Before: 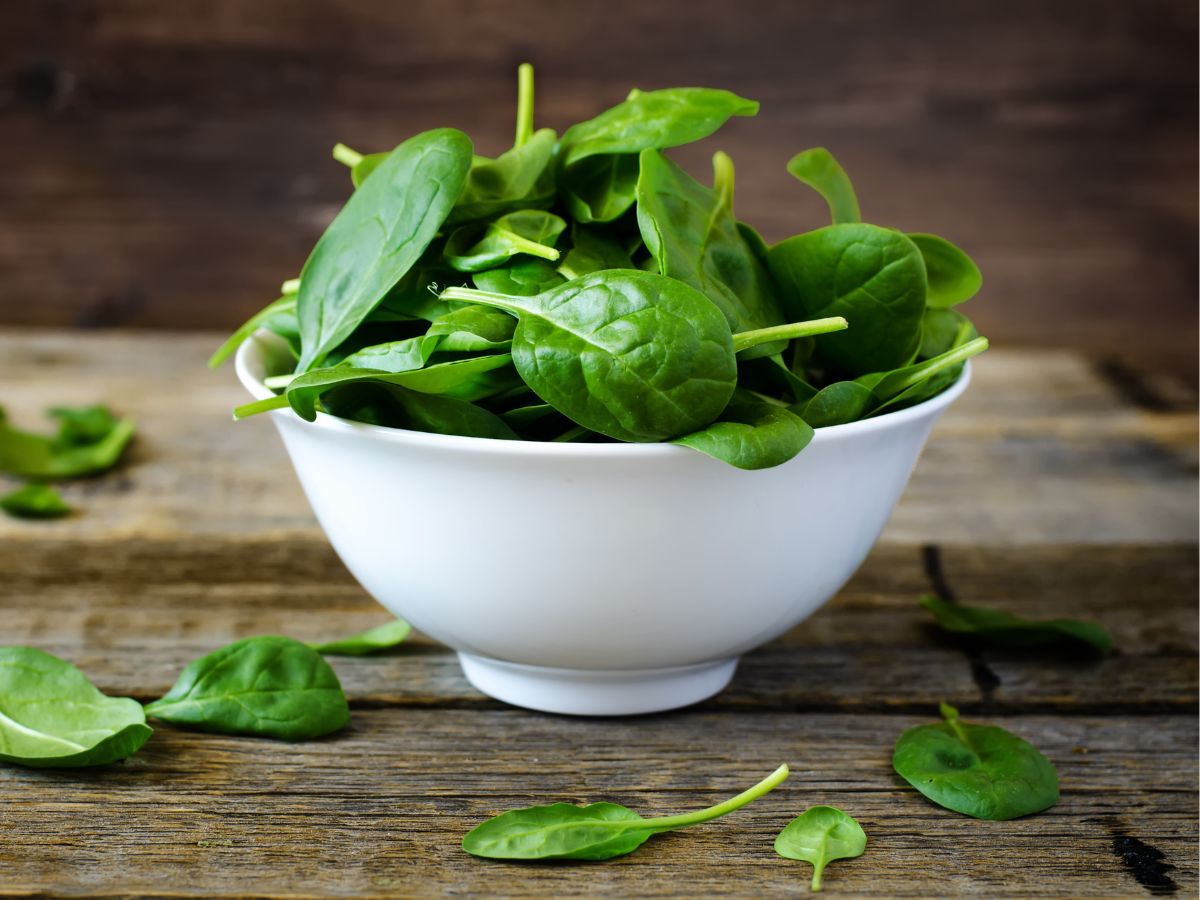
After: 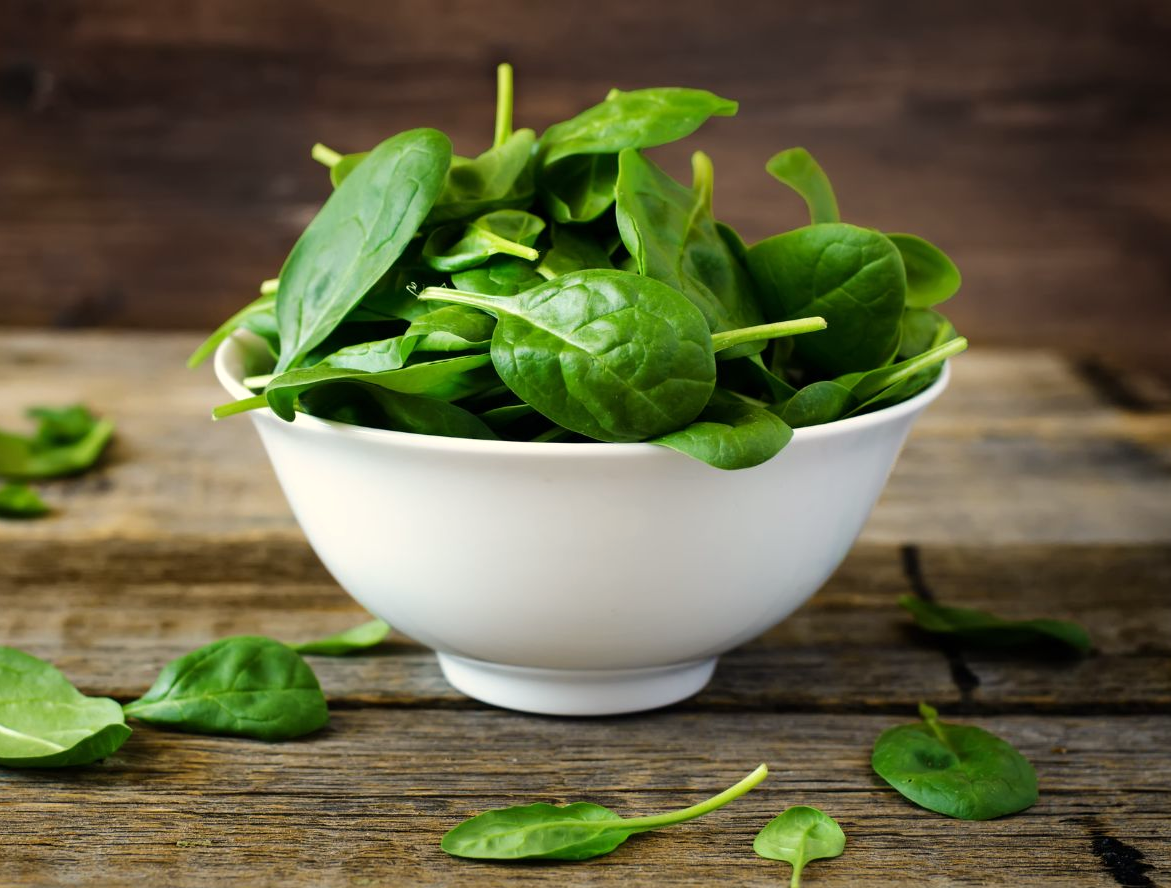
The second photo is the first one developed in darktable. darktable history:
white balance: red 1.045, blue 0.932
crop and rotate: left 1.774%, right 0.633%, bottom 1.28%
